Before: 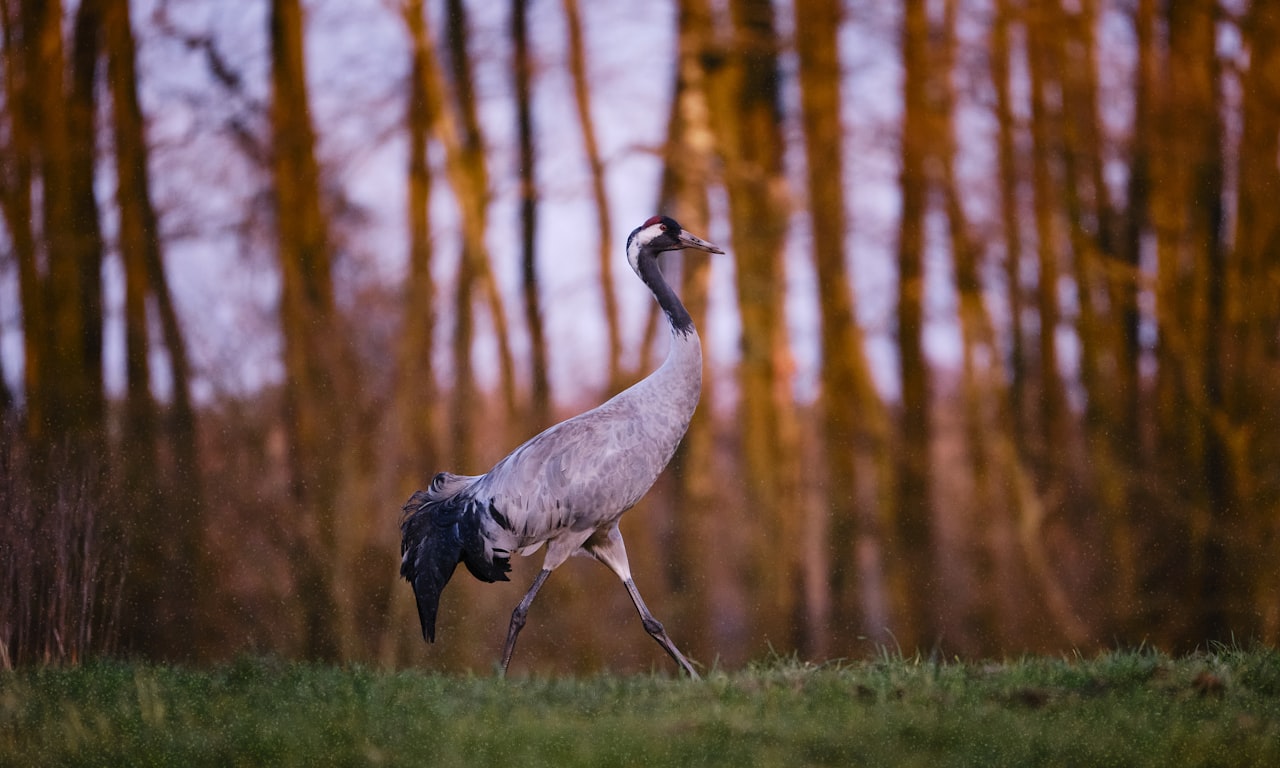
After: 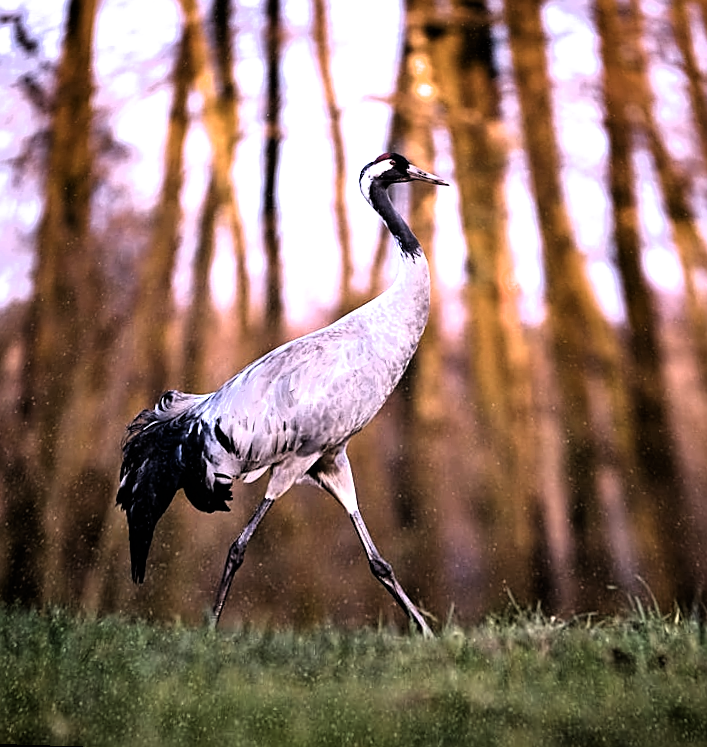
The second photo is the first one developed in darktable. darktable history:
crop and rotate: left 12.673%, right 20.66%
rotate and perspective: rotation 0.72°, lens shift (vertical) -0.352, lens shift (horizontal) -0.051, crop left 0.152, crop right 0.859, crop top 0.019, crop bottom 0.964
exposure: black level correction 0.001, exposure 0.675 EV, compensate highlight preservation false
sharpen: on, module defaults
filmic rgb: black relative exposure -8.2 EV, white relative exposure 2.2 EV, threshold 3 EV, hardness 7.11, latitude 85.74%, contrast 1.696, highlights saturation mix -4%, shadows ↔ highlights balance -2.69%, color science v5 (2021), contrast in shadows safe, contrast in highlights safe, enable highlight reconstruction true
